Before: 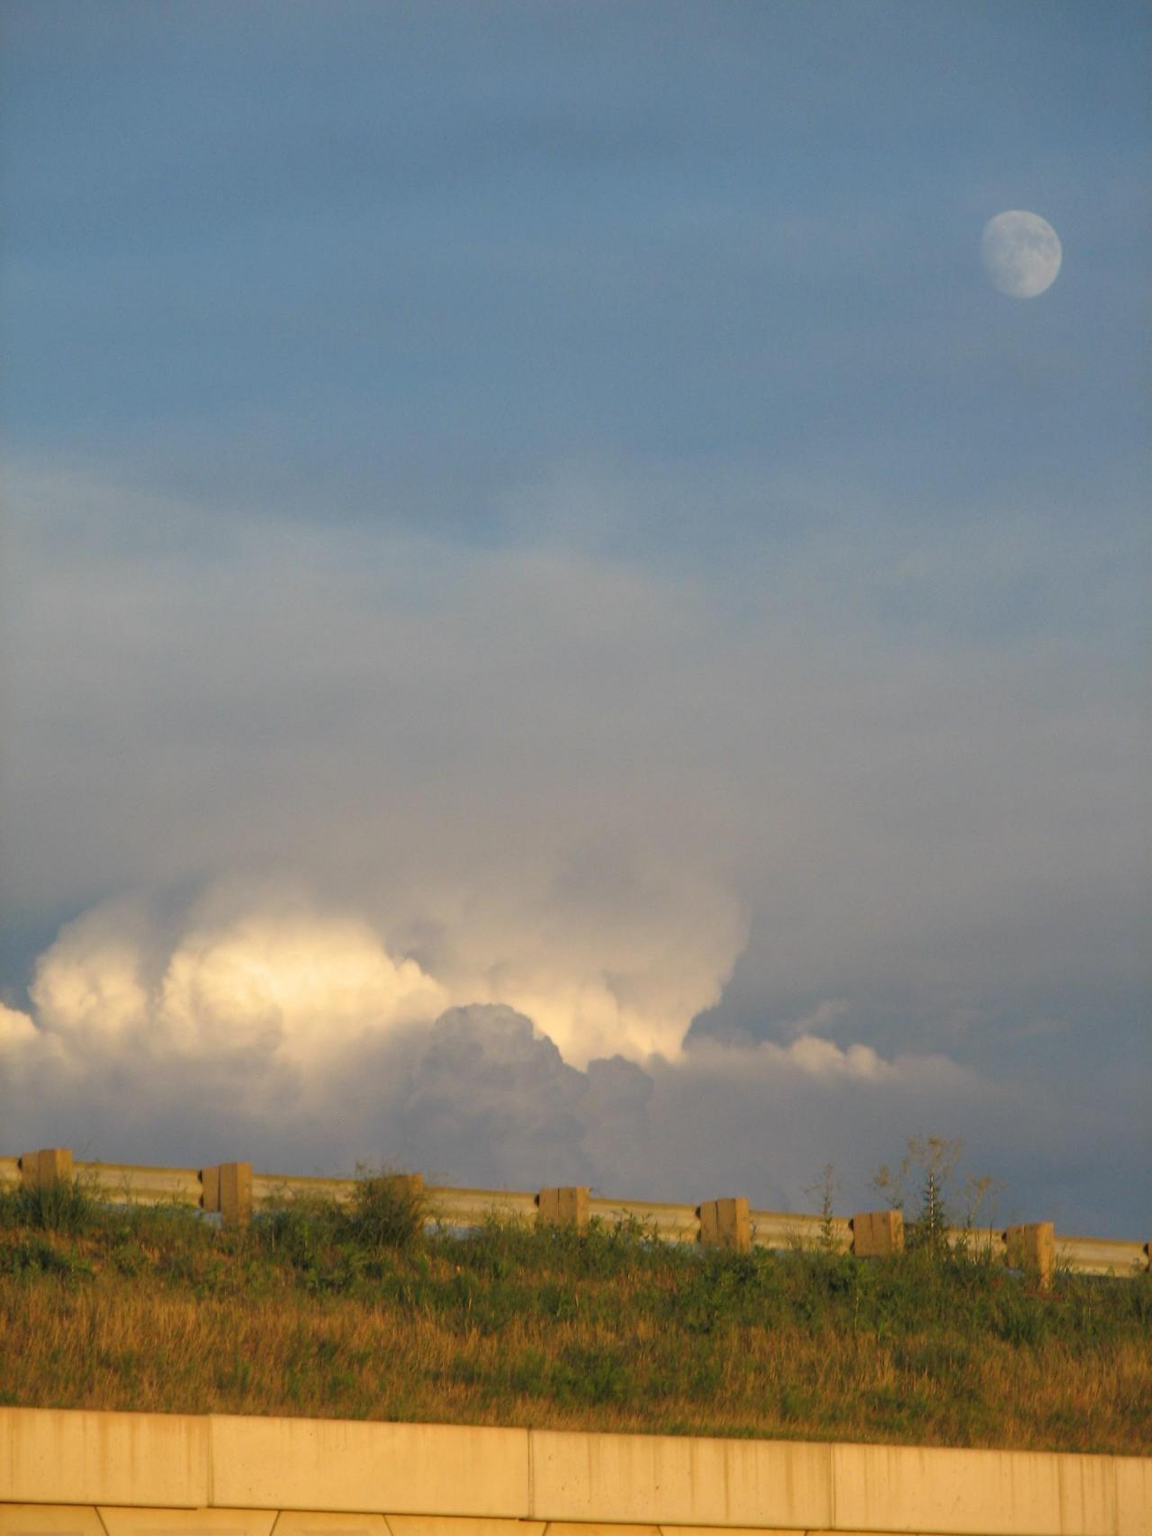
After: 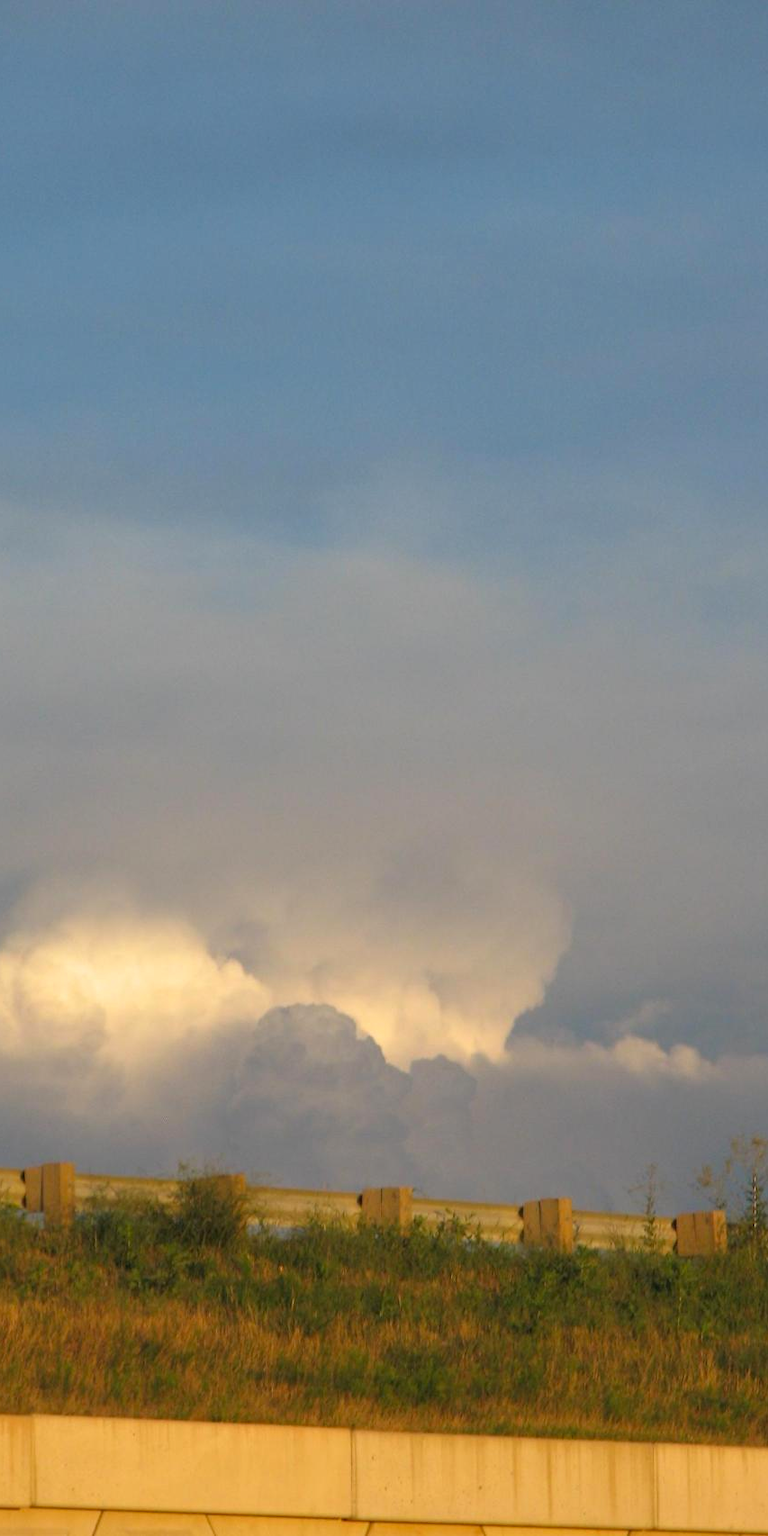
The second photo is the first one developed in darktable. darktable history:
crop: left 15.419%, right 17.914%
color correction: saturation 1.1
